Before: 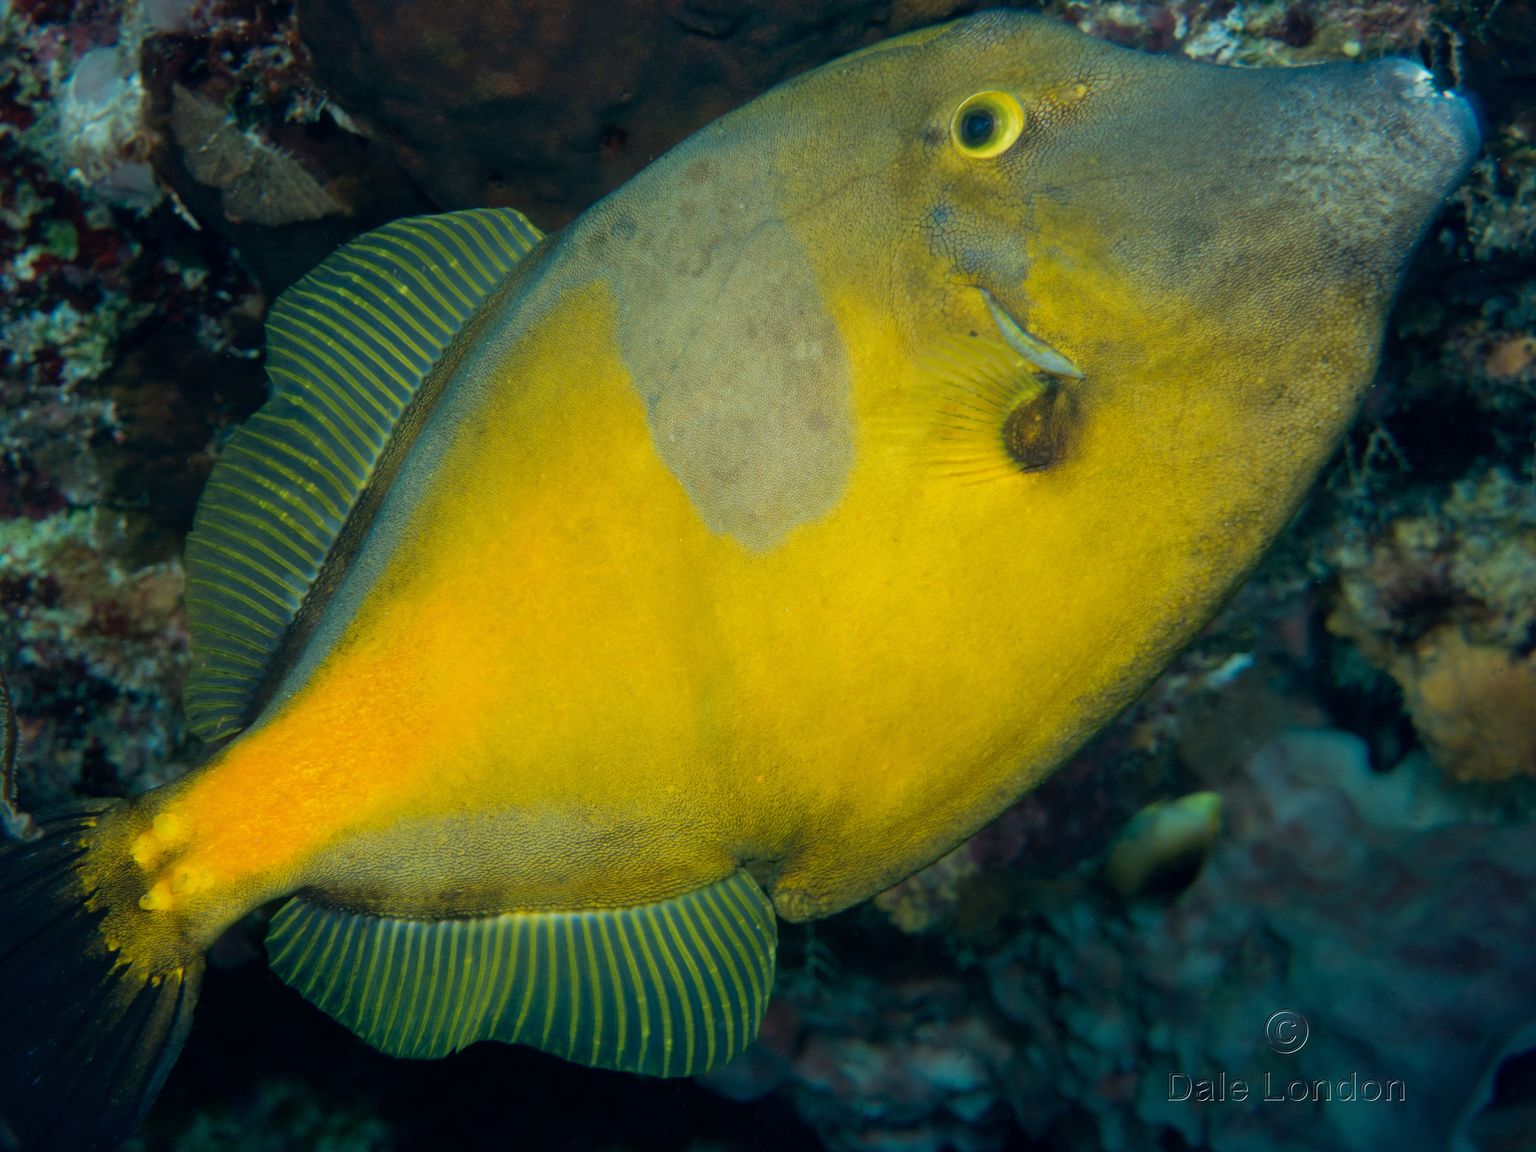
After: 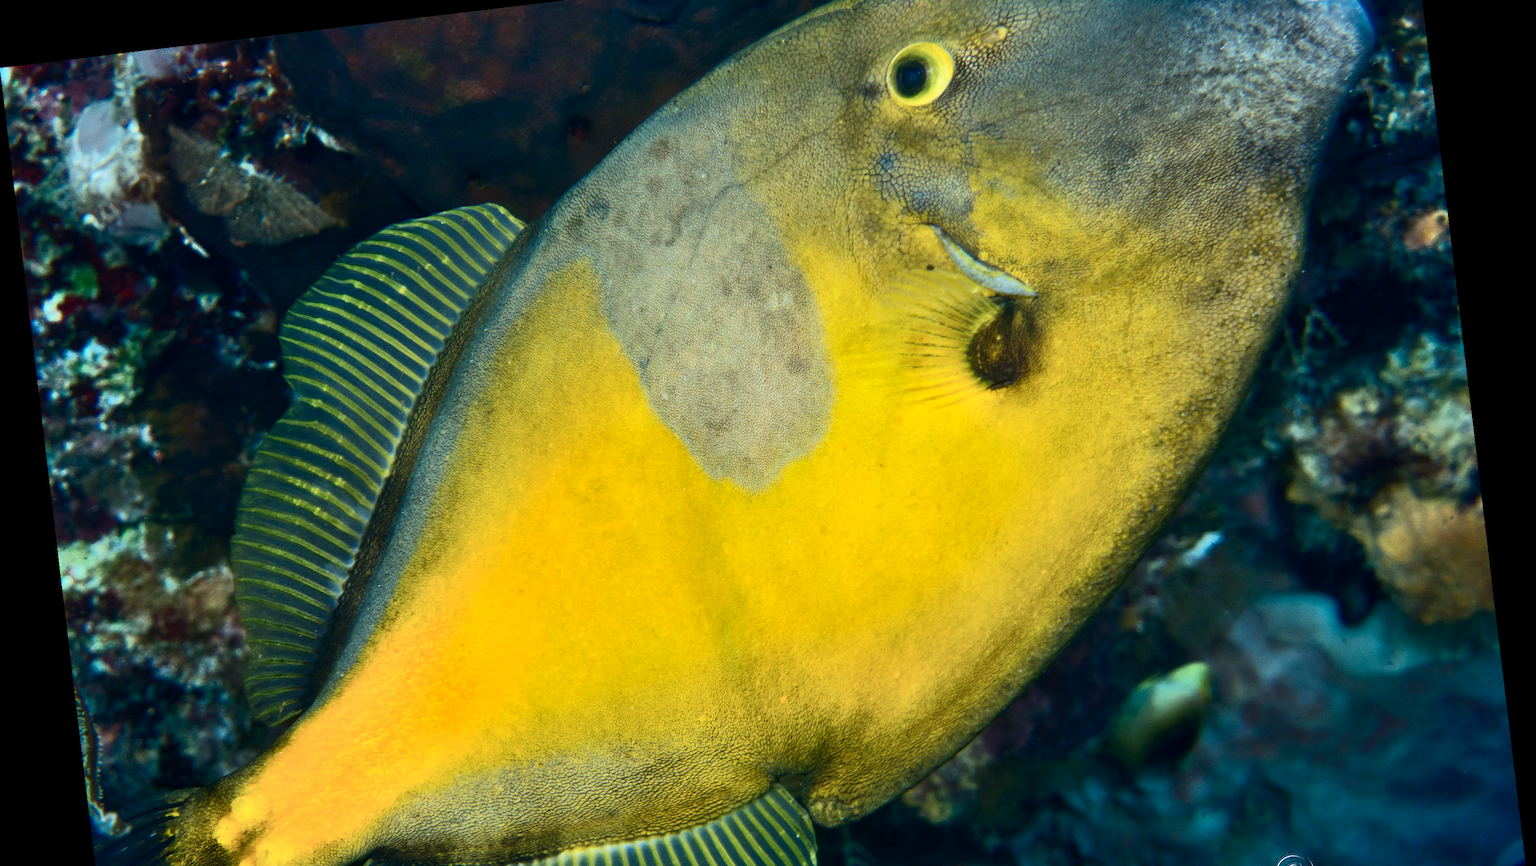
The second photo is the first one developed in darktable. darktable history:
shadows and highlights: low approximation 0.01, soften with gaussian
contrast brightness saturation: contrast 0.39, brightness 0.1
white balance: red 1.004, blue 1.096
rotate and perspective: rotation -6.83°, automatic cropping off
crop and rotate: top 8.293%, bottom 20.996%
